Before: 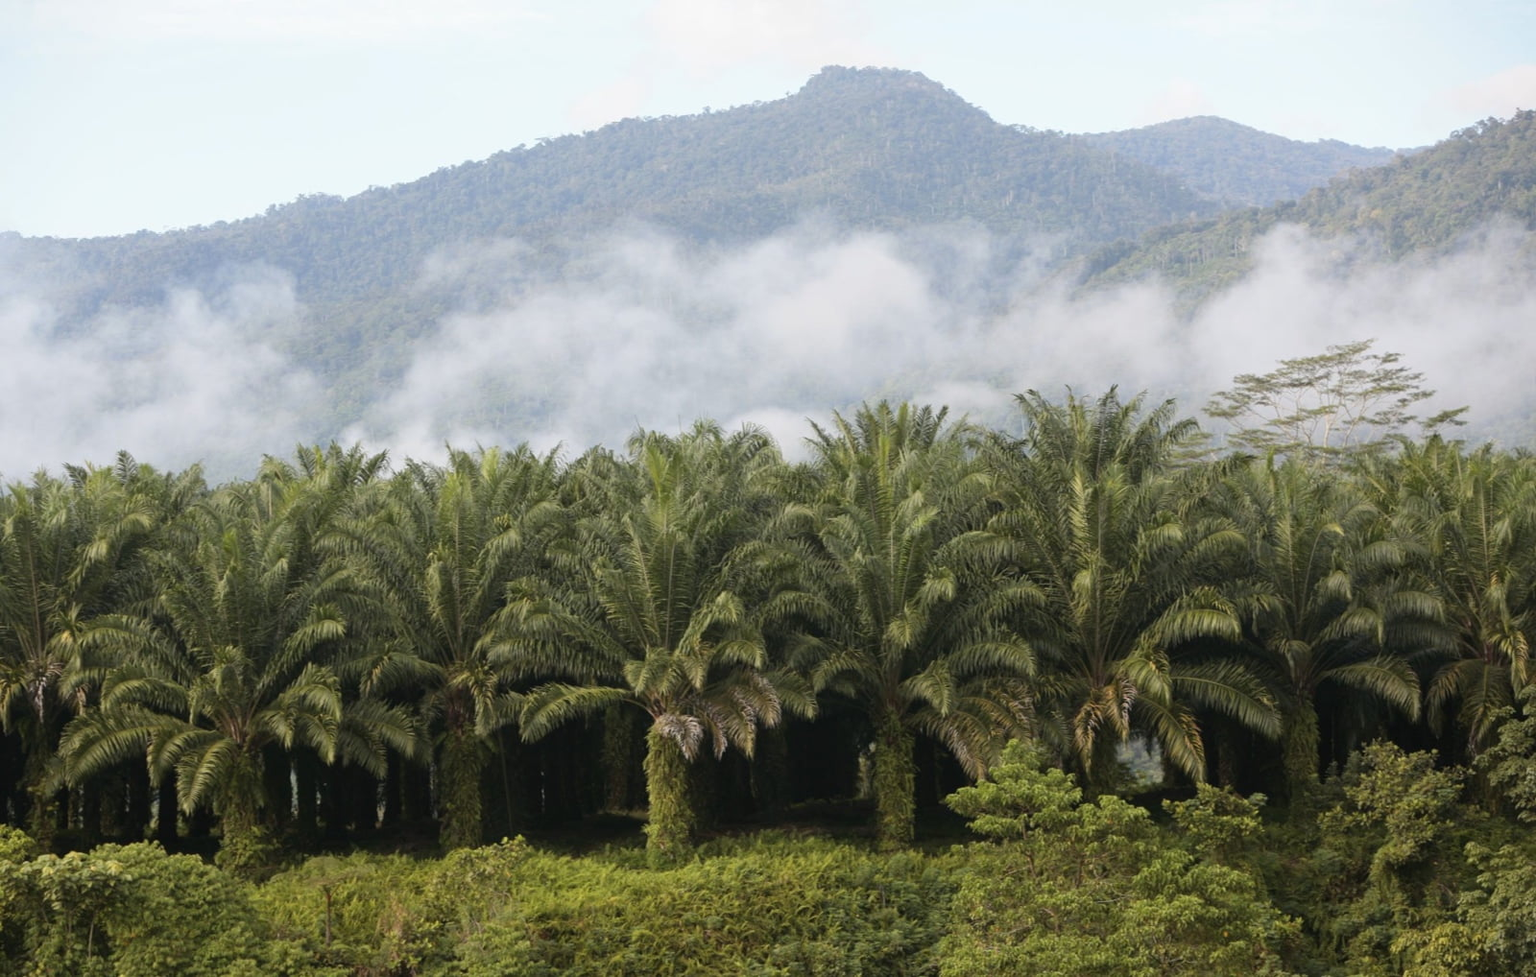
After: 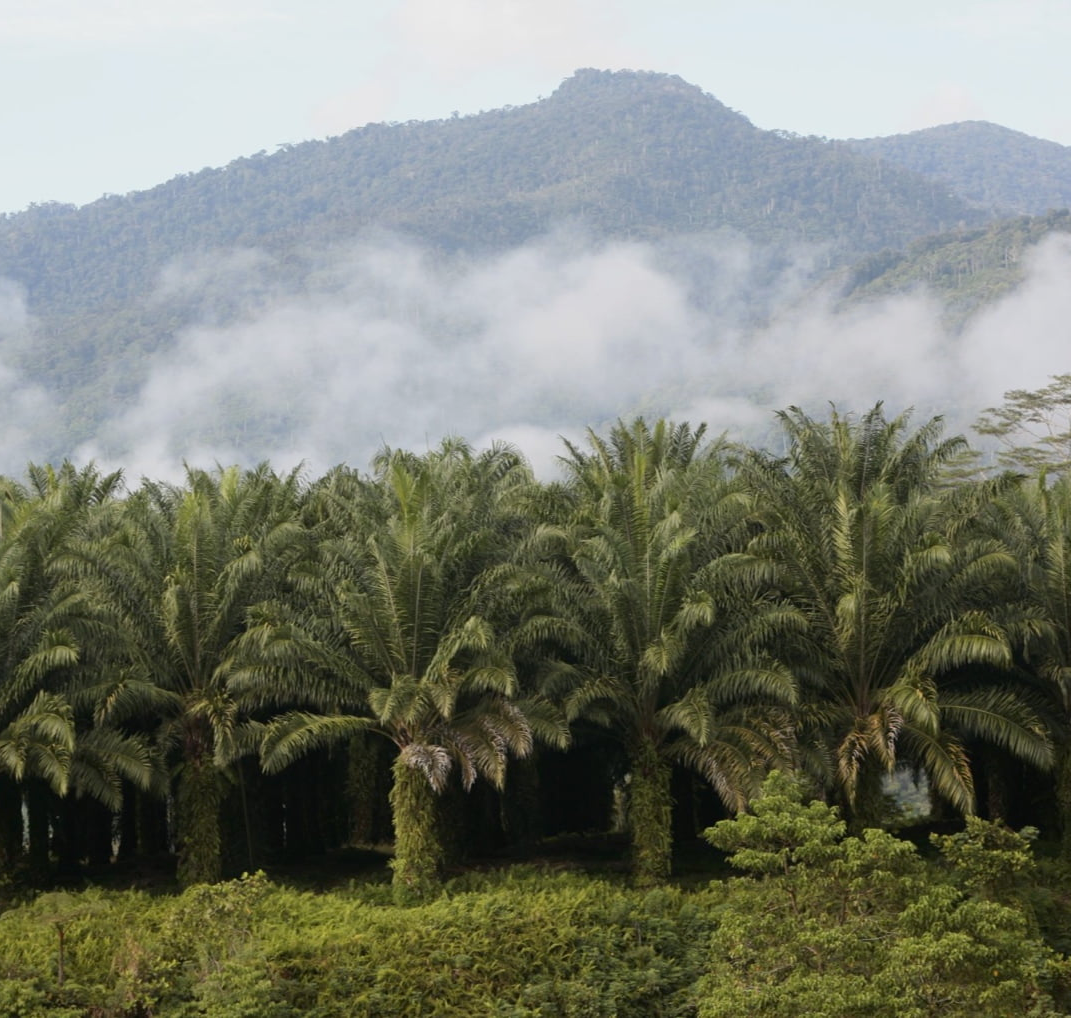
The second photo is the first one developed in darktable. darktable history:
crop and rotate: left 17.606%, right 15.443%
exposure: black level correction 0.001, exposure -0.201 EV, compensate exposure bias true, compensate highlight preservation false
contrast brightness saturation: contrast 0.072
